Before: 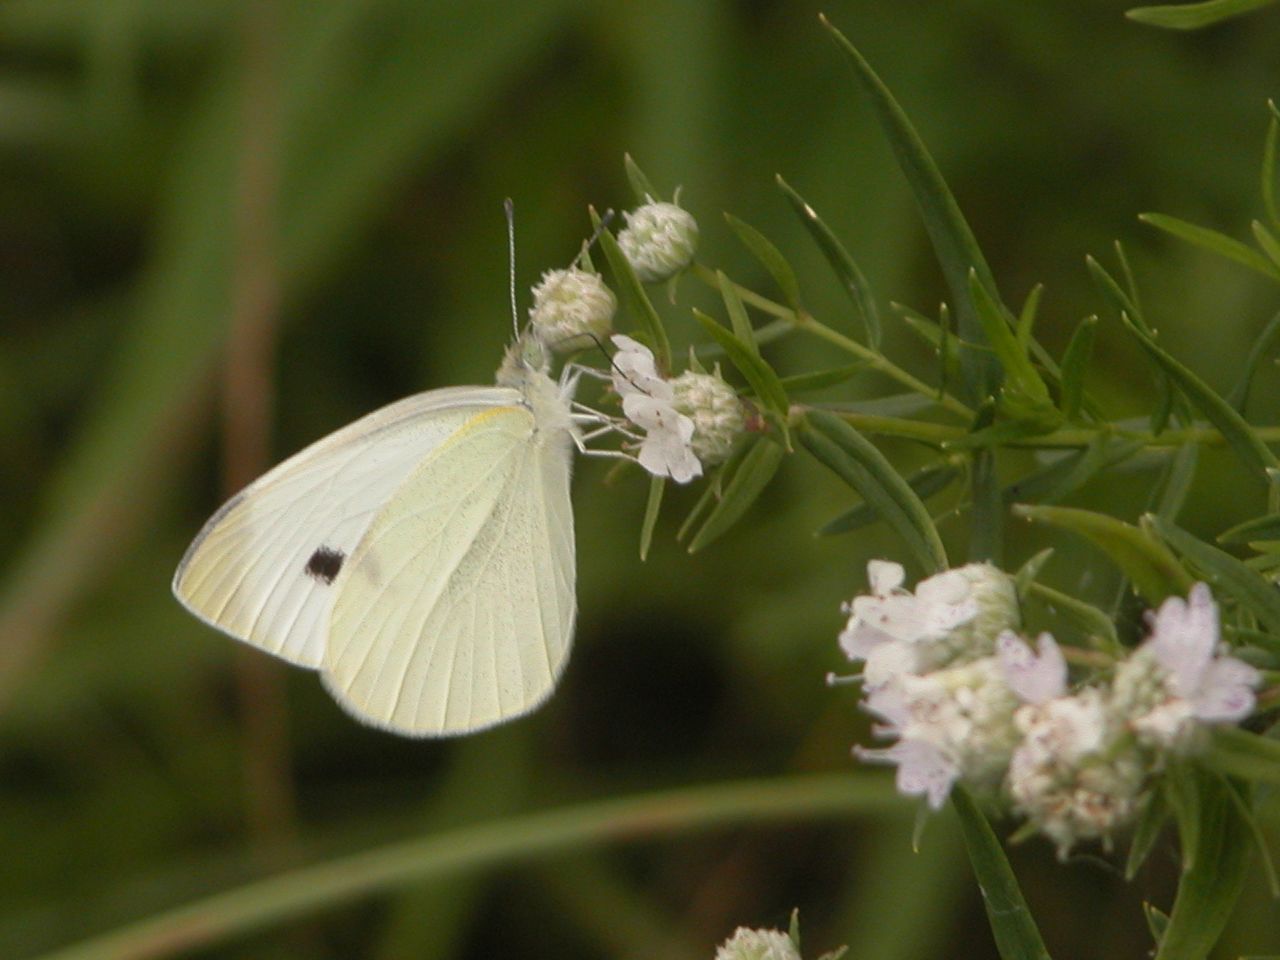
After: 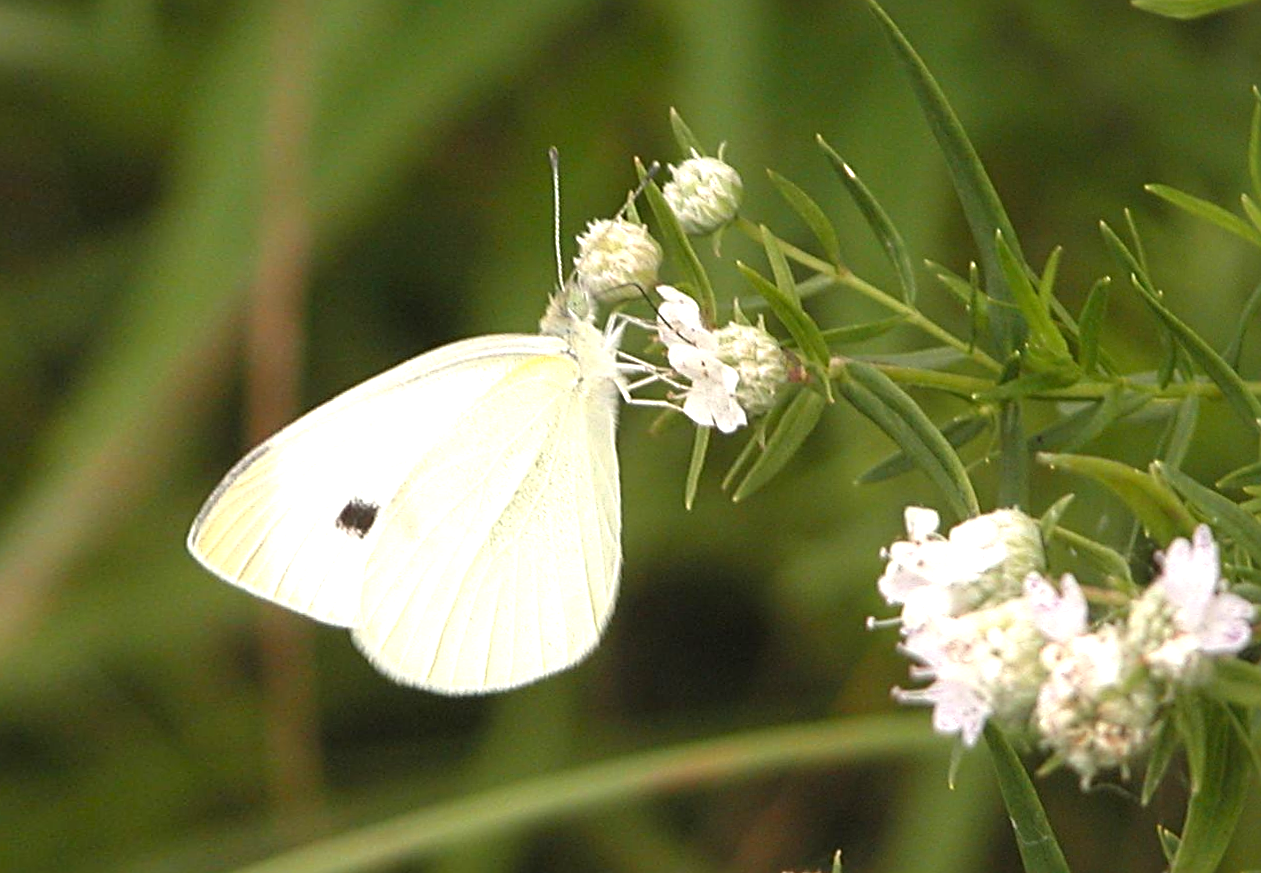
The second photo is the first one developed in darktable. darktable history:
sharpen: radius 2.817, amount 0.715
rotate and perspective: rotation -0.013°, lens shift (vertical) -0.027, lens shift (horizontal) 0.178, crop left 0.016, crop right 0.989, crop top 0.082, crop bottom 0.918
exposure: black level correction 0, exposure 1.1 EV, compensate exposure bias true, compensate highlight preservation false
